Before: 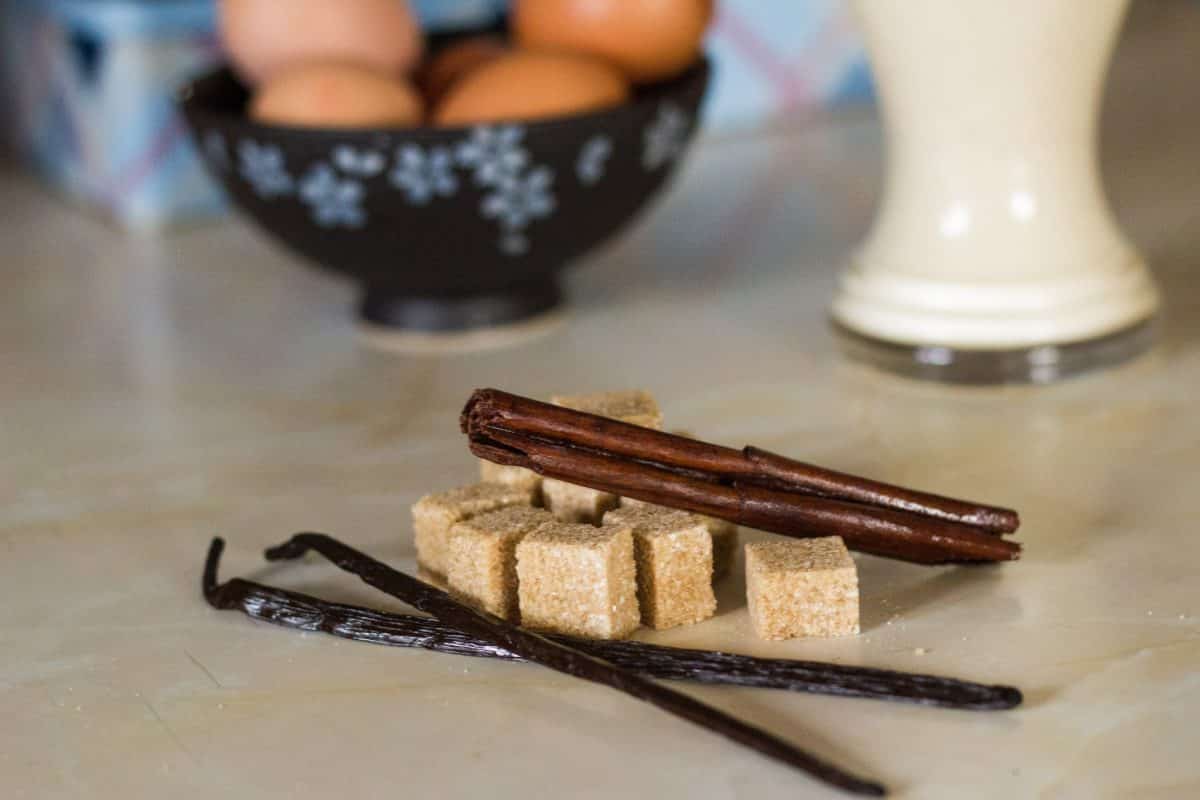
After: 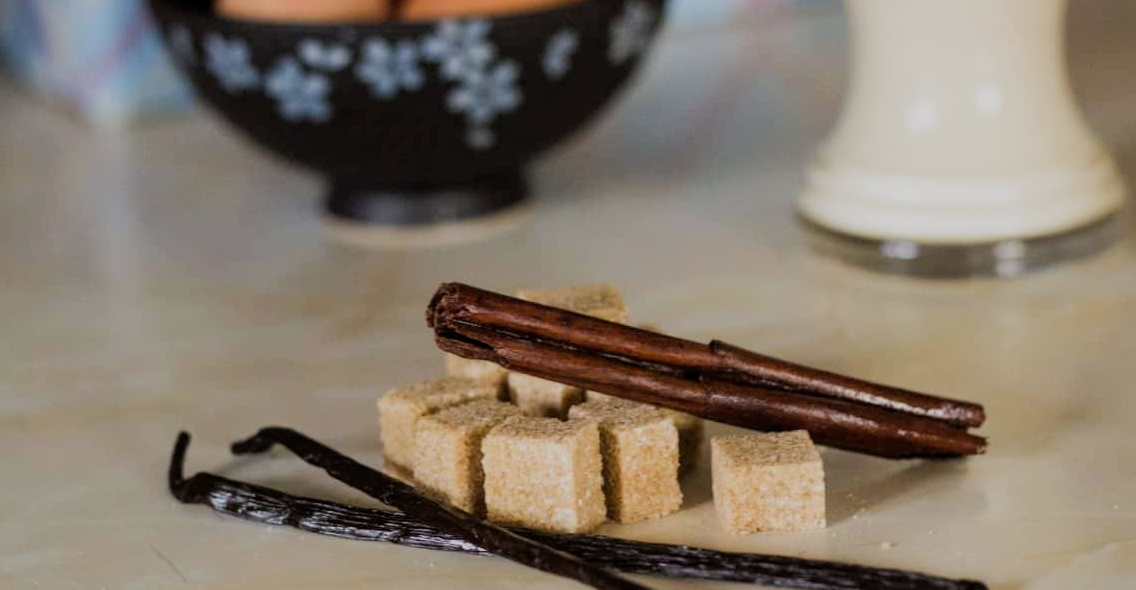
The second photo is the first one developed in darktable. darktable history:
crop and rotate: left 2.883%, top 13.38%, right 2.424%, bottom 12.833%
exposure: compensate highlight preservation false
filmic rgb: black relative exposure -16 EV, white relative exposure 6.92 EV, hardness 4.65, iterations of high-quality reconstruction 0
